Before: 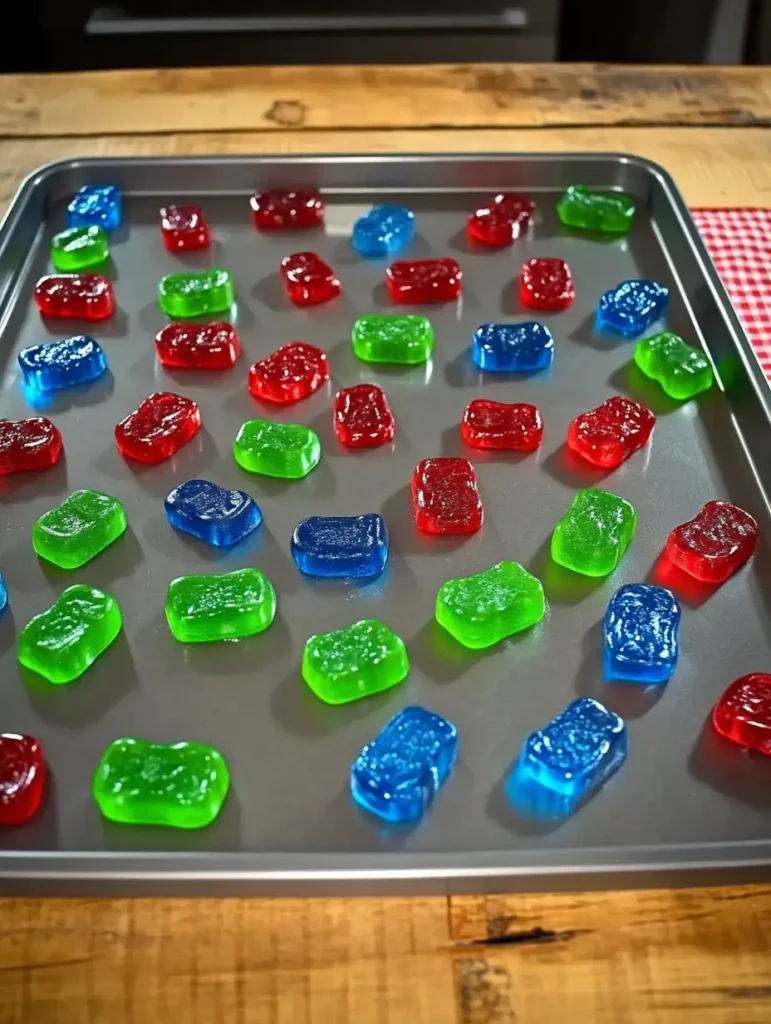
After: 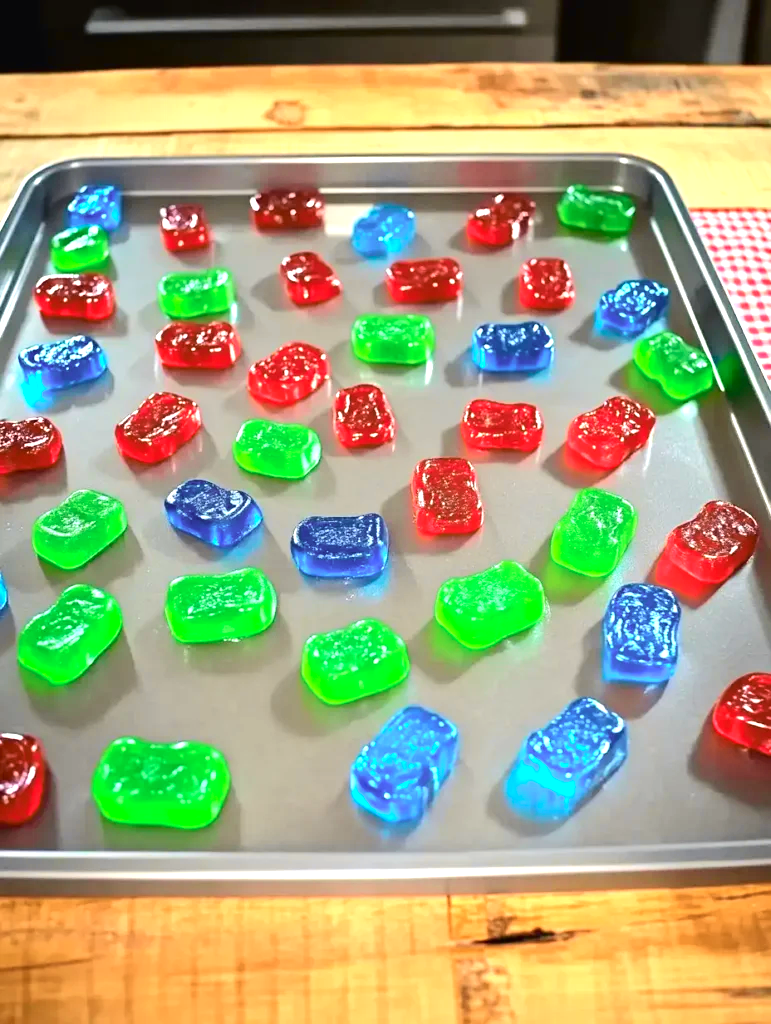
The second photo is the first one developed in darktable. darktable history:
exposure: black level correction 0, exposure 1.2 EV, compensate exposure bias true, compensate highlight preservation false
tone curve: curves: ch0 [(0, 0.018) (0.061, 0.041) (0.205, 0.191) (0.289, 0.292) (0.39, 0.424) (0.493, 0.551) (0.666, 0.743) (0.795, 0.841) (1, 0.998)]; ch1 [(0, 0) (0.385, 0.343) (0.439, 0.415) (0.494, 0.498) (0.501, 0.501) (0.51, 0.509) (0.548, 0.563) (0.586, 0.61) (0.684, 0.658) (0.783, 0.804) (1, 1)]; ch2 [(0, 0) (0.304, 0.31) (0.403, 0.399) (0.441, 0.428) (0.47, 0.469) (0.498, 0.496) (0.524, 0.538) (0.566, 0.579) (0.648, 0.665) (0.697, 0.699) (1, 1)], color space Lab, independent channels, preserve colors none
